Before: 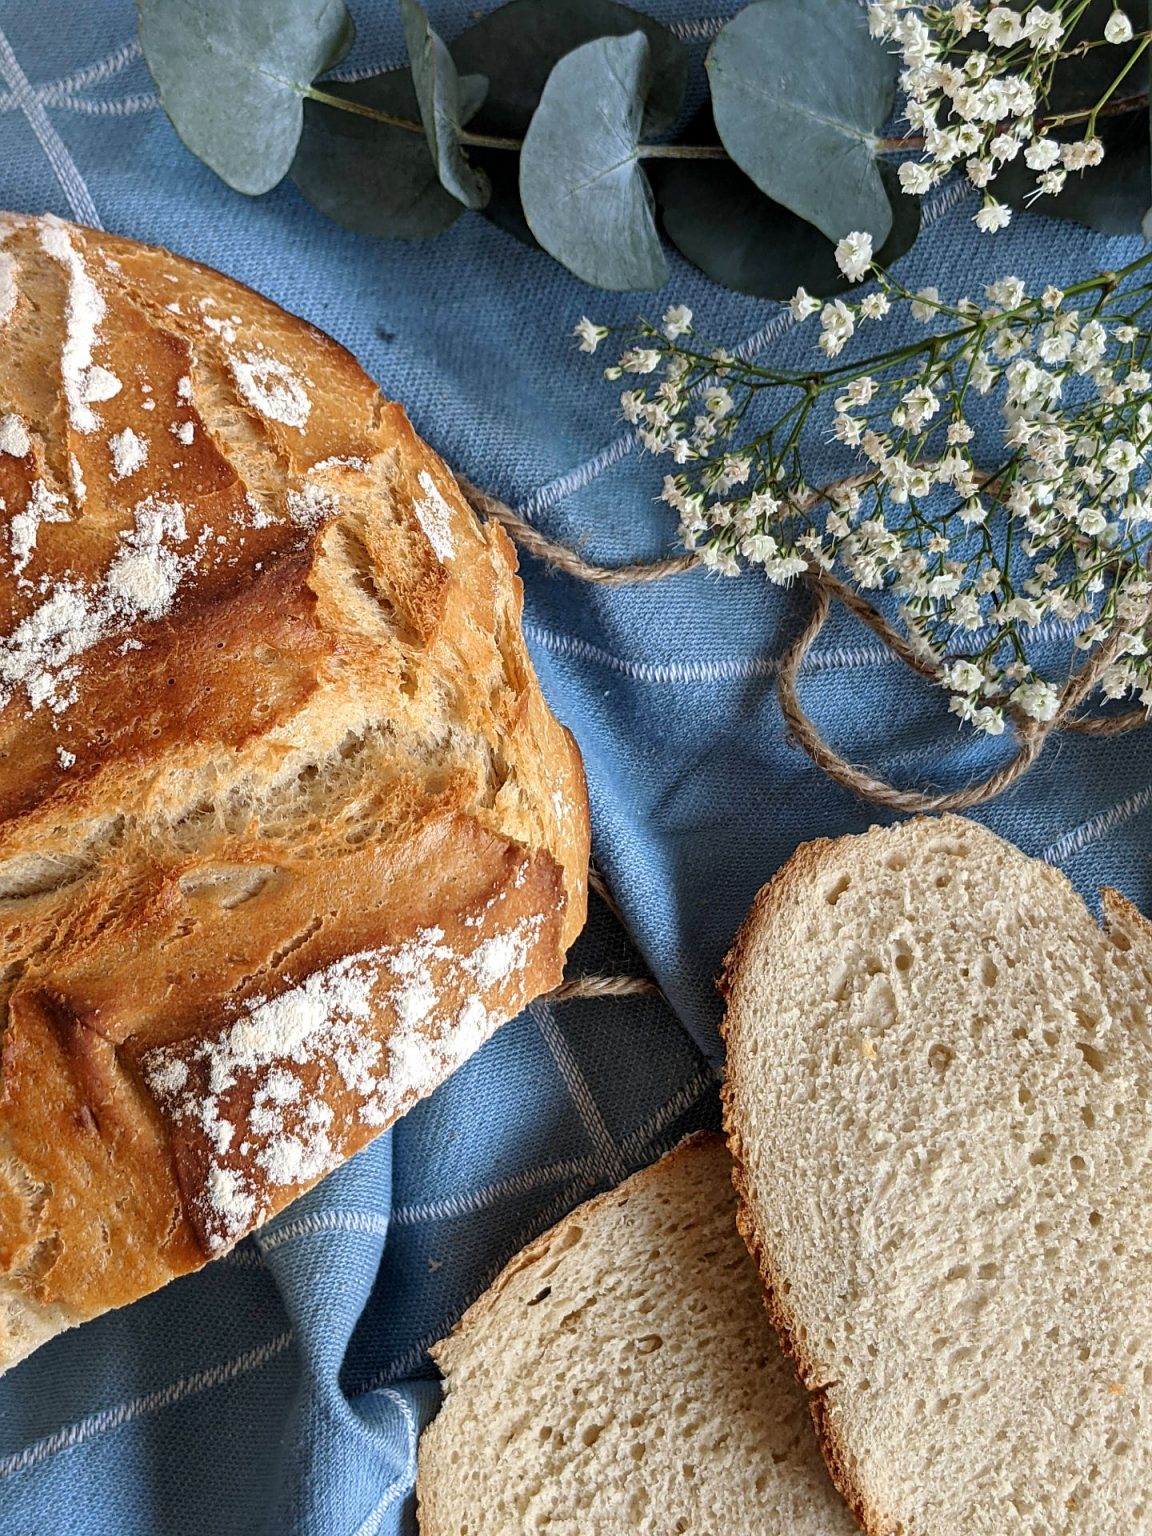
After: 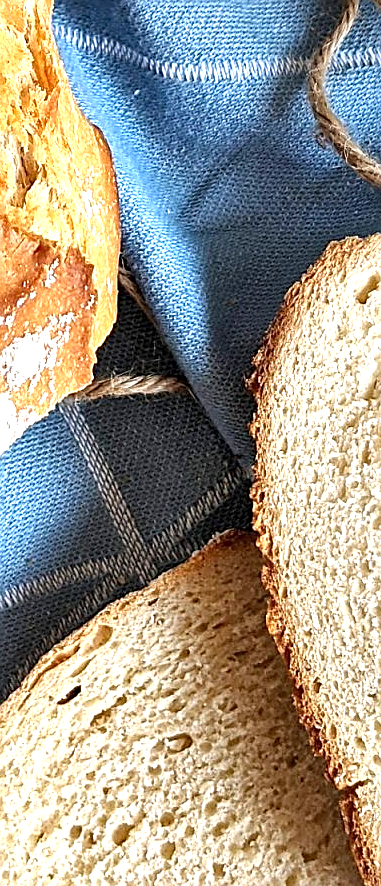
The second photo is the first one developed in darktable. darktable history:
haze removal: compatibility mode true, adaptive false
crop: left 40.878%, top 39.176%, right 25.993%, bottom 3.081%
exposure: exposure 0.999 EV, compensate highlight preservation false
sharpen: on, module defaults
